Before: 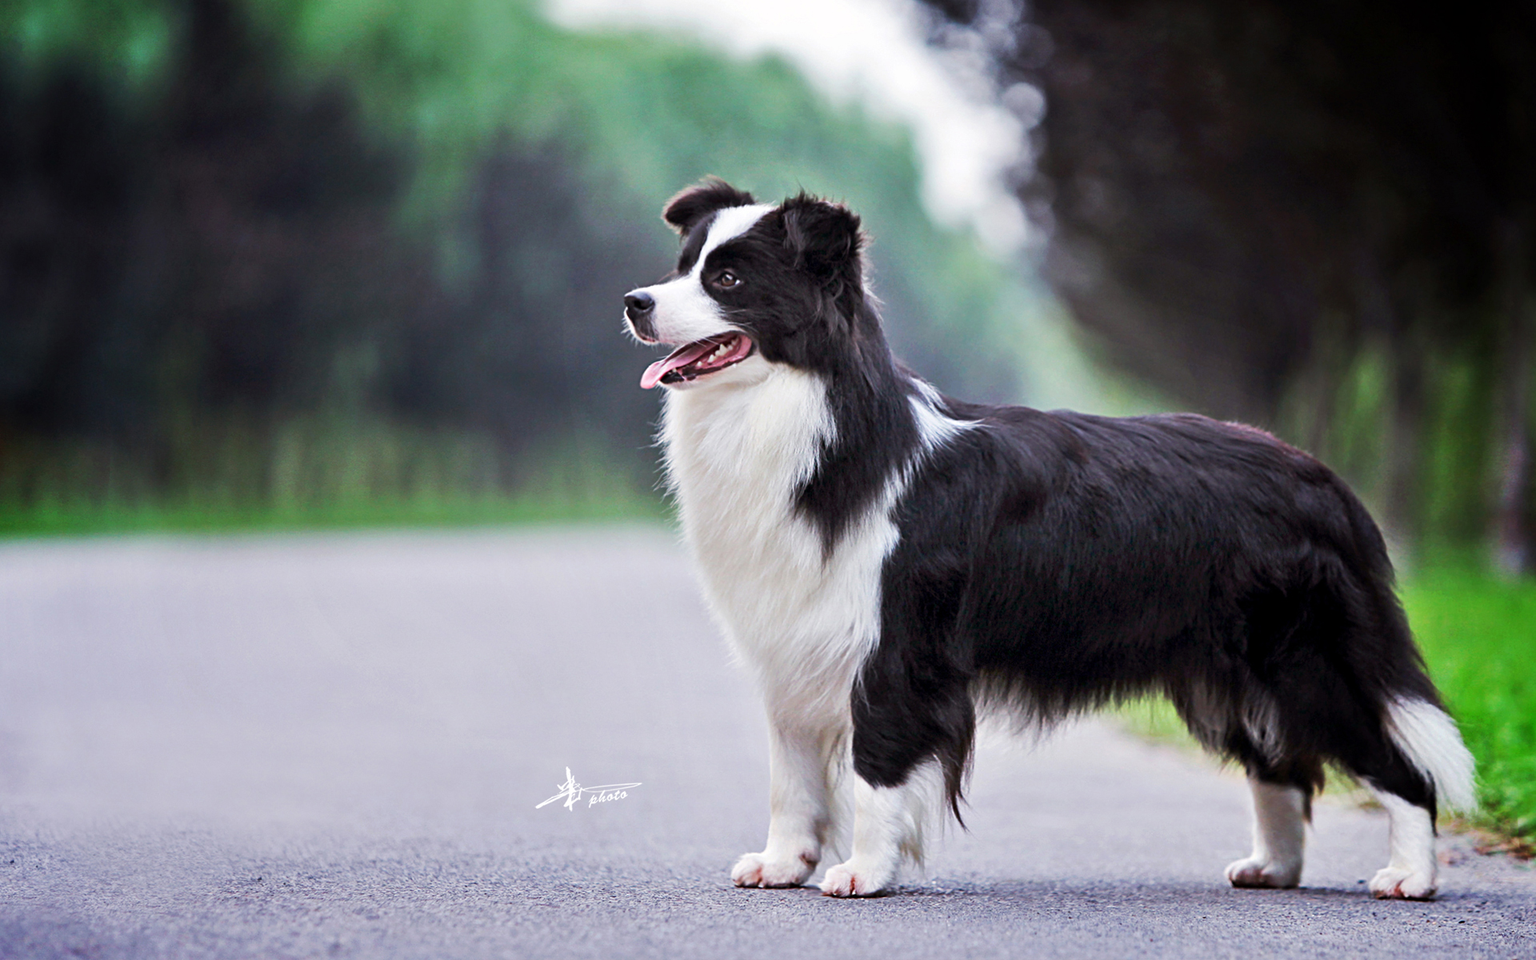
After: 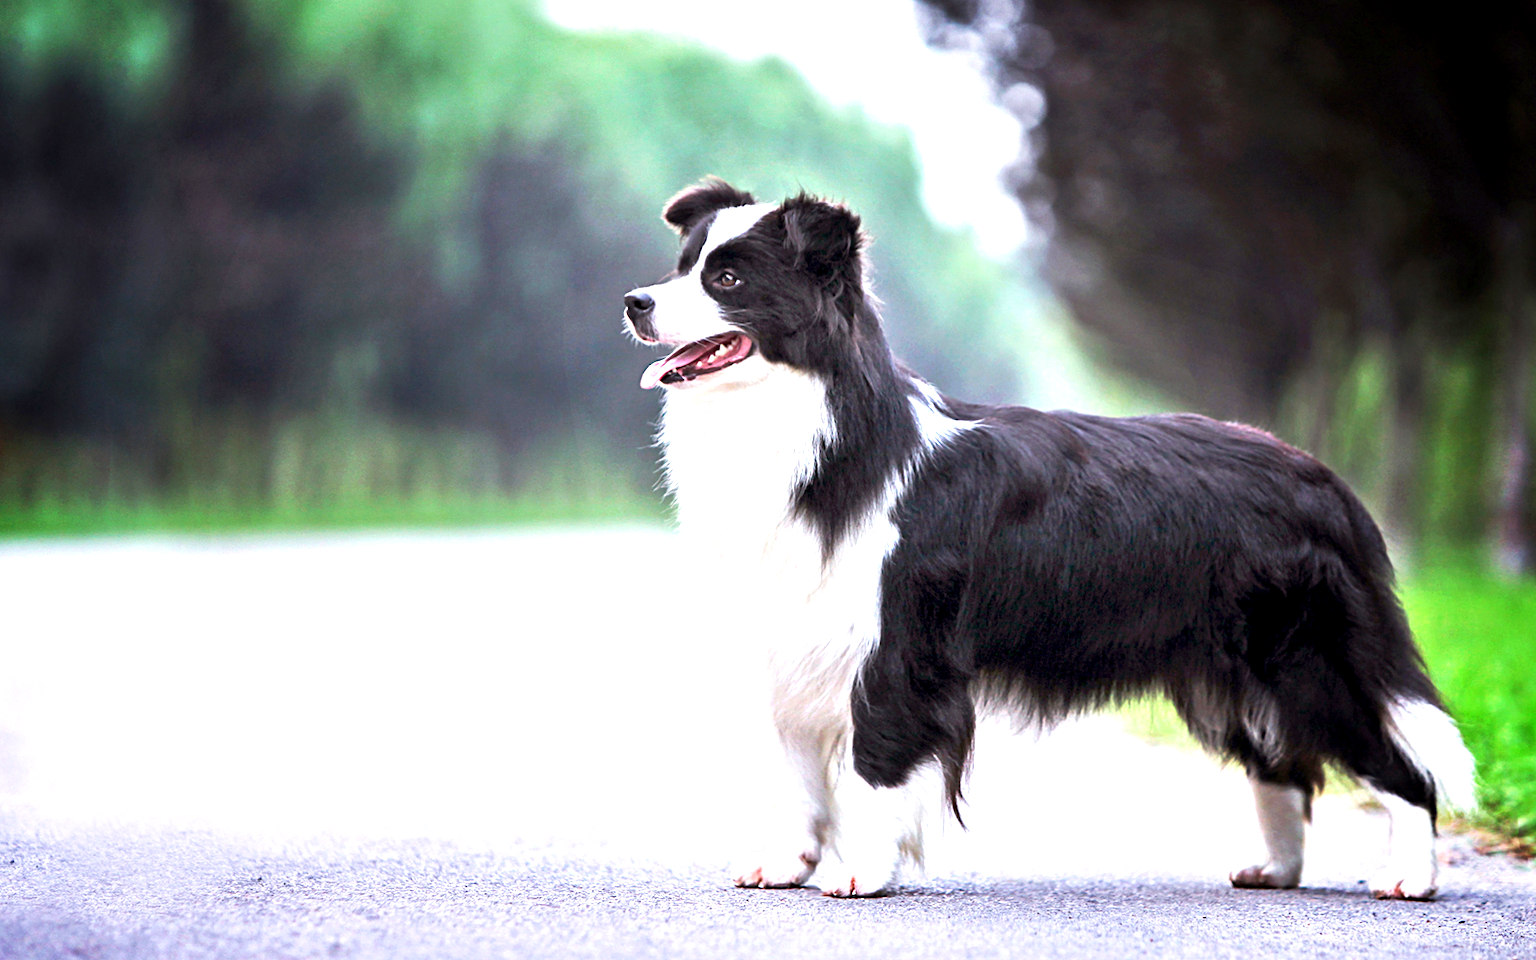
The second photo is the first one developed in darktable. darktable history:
exposure: black level correction 0.001, exposure 1.043 EV, compensate exposure bias true, compensate highlight preservation false
